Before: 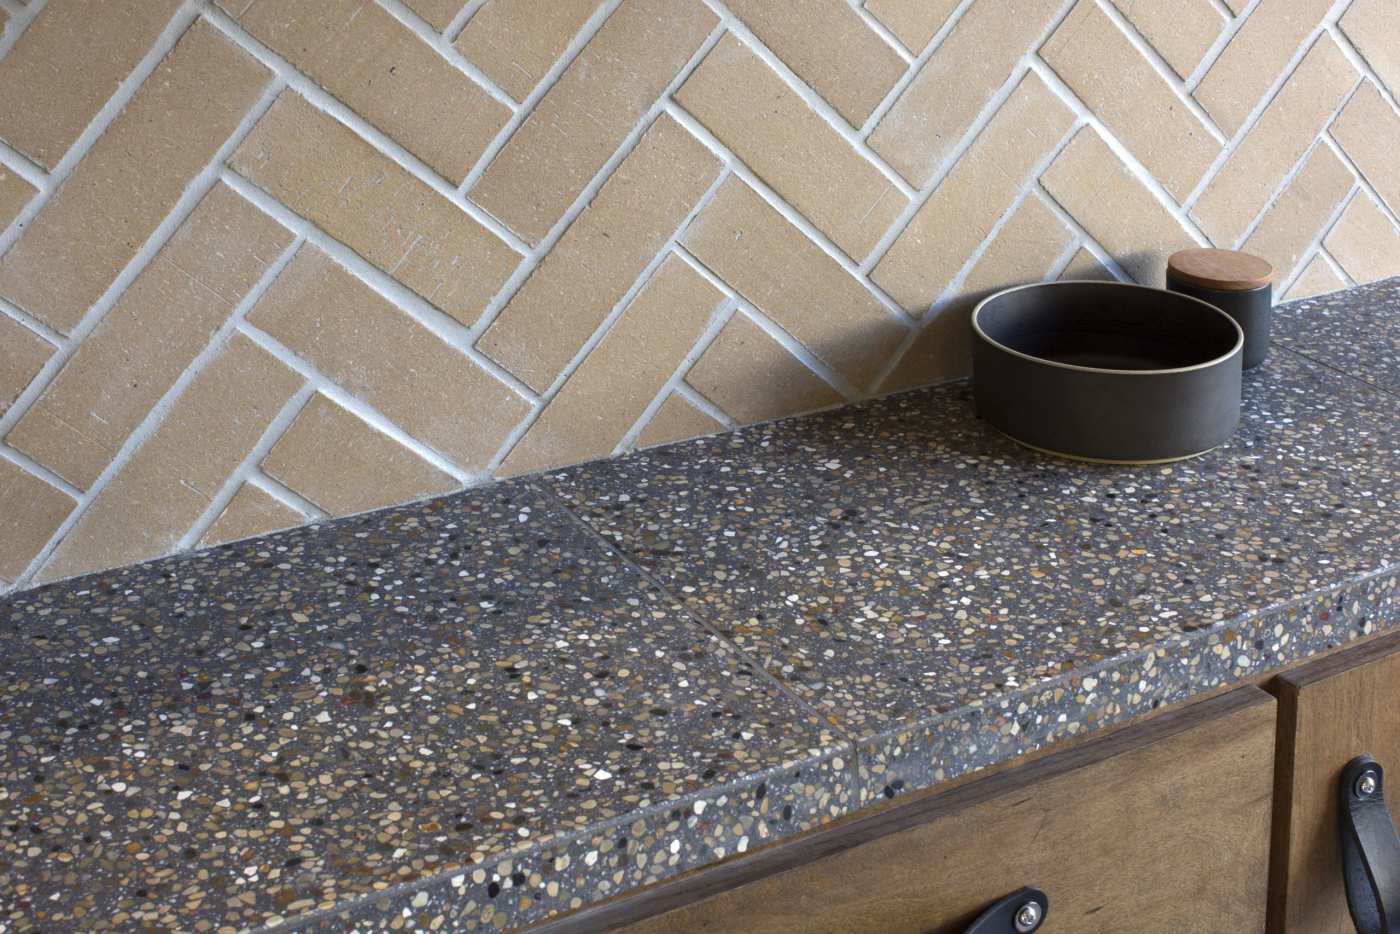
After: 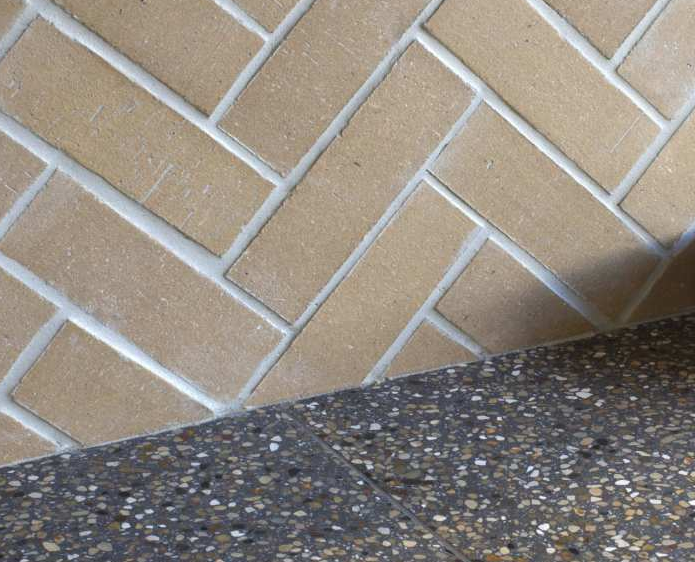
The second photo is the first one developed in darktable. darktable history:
crop: left 17.792%, top 7.694%, right 32.515%, bottom 32.055%
